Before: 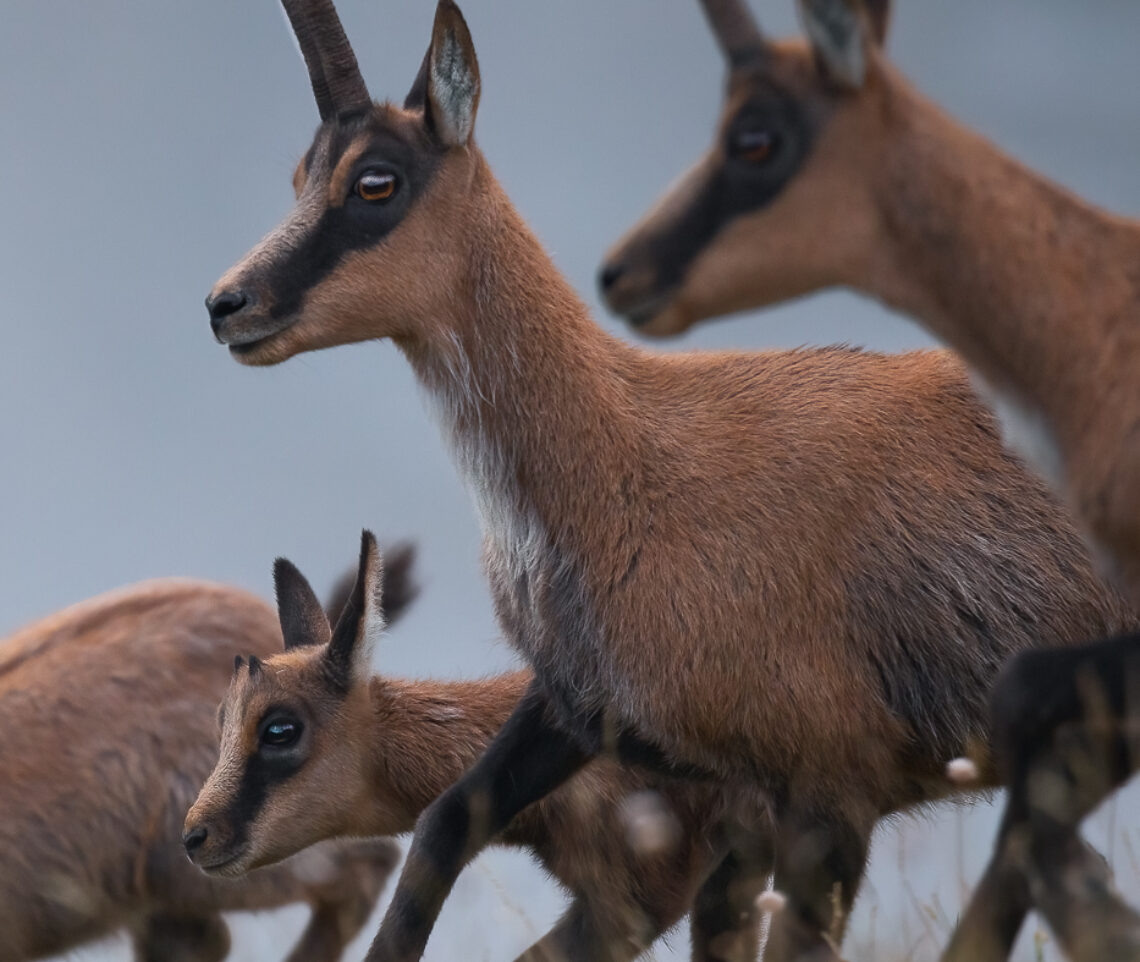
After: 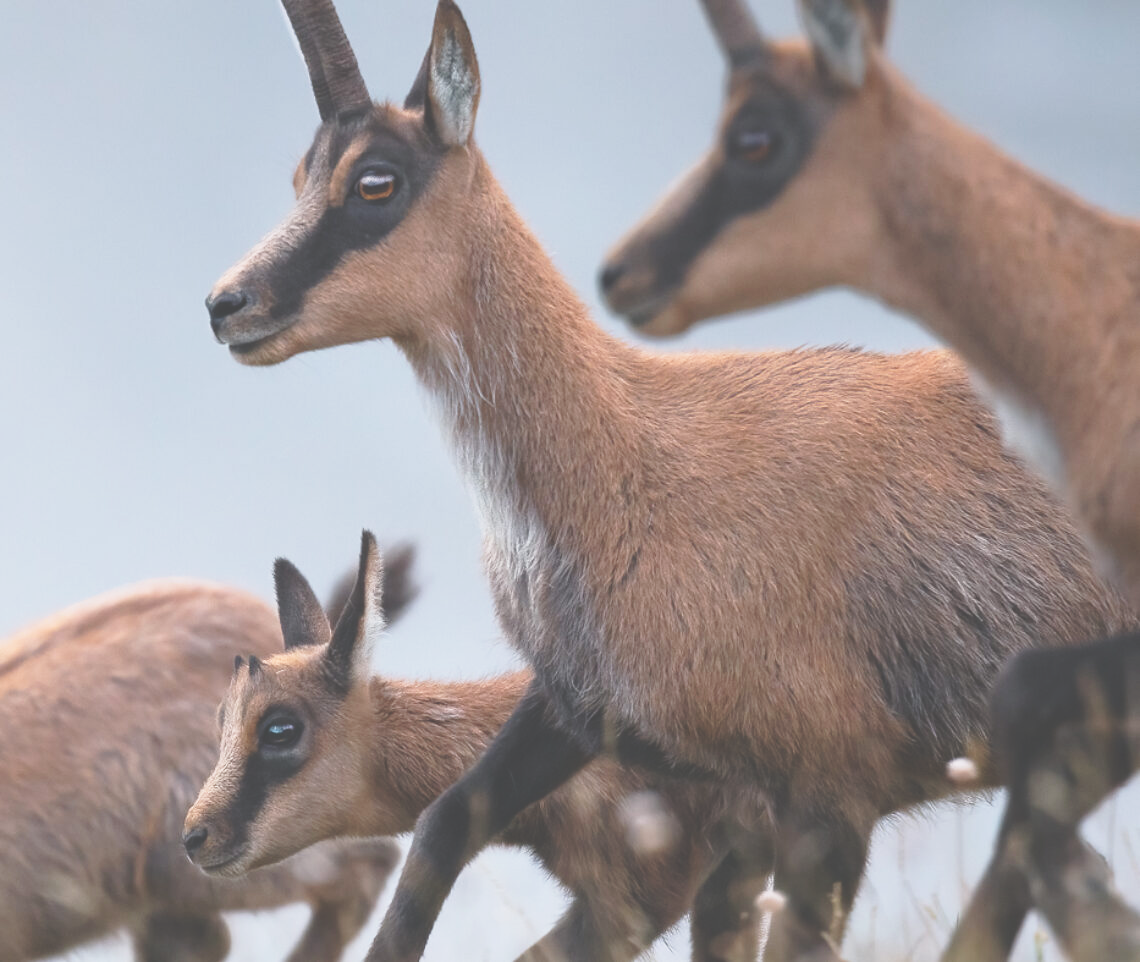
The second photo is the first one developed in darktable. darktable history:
exposure: black level correction -0.041, exposure 0.064 EV, compensate highlight preservation false
base curve: curves: ch0 [(0, 0) (0.028, 0.03) (0.121, 0.232) (0.46, 0.748) (0.859, 0.968) (1, 1)], preserve colors none
